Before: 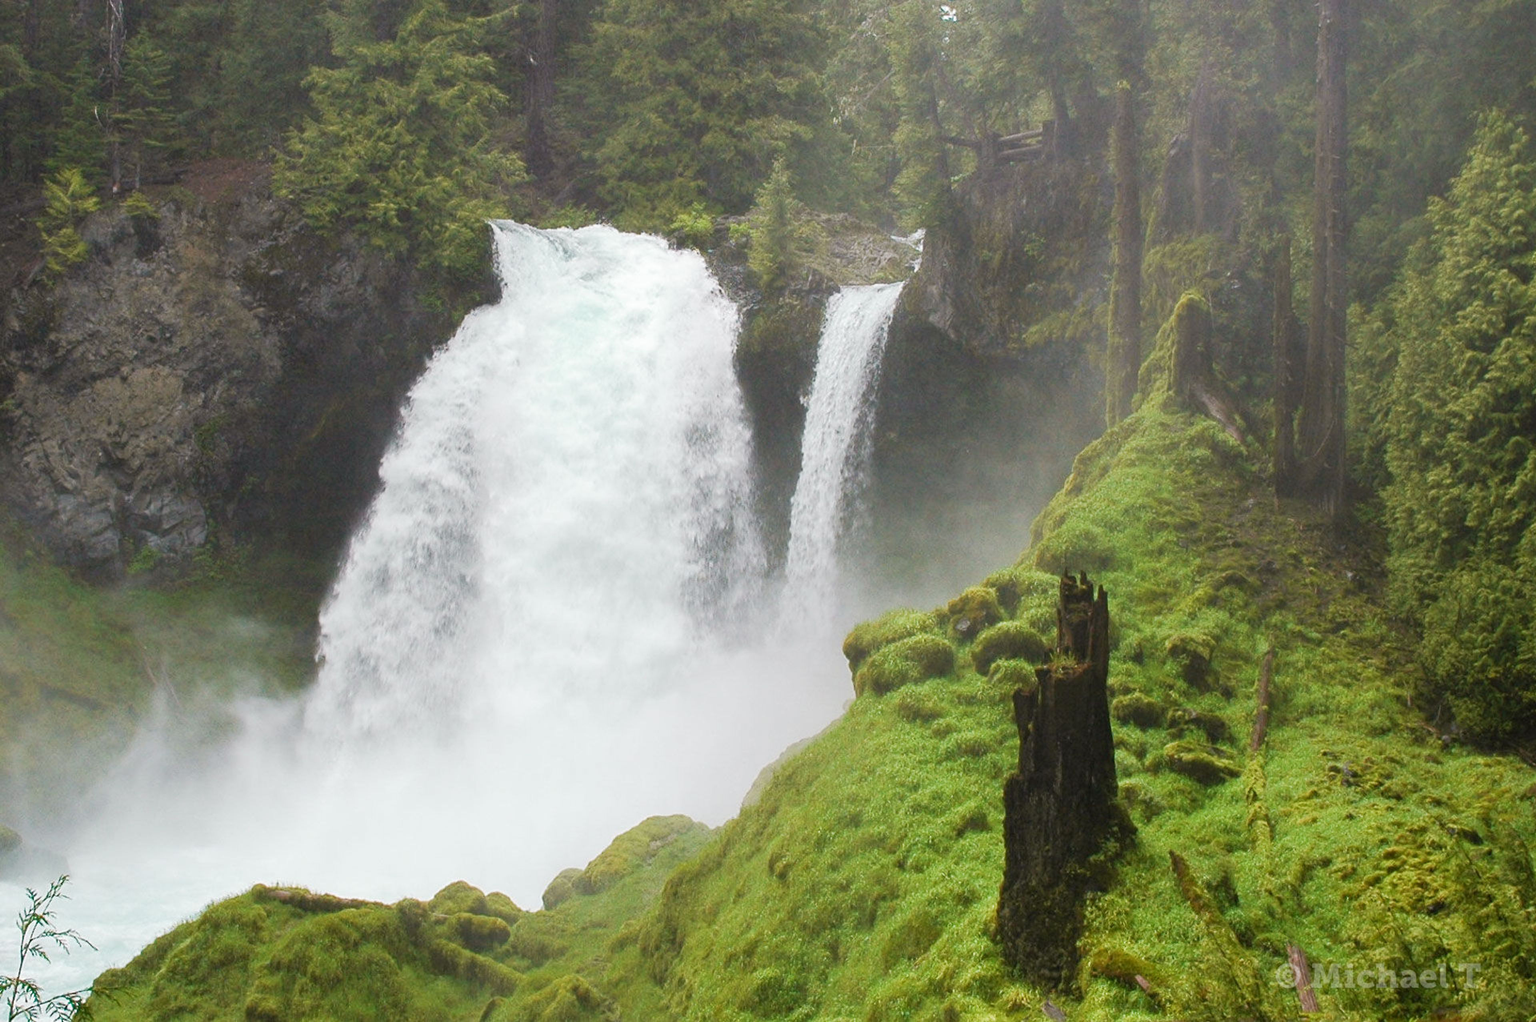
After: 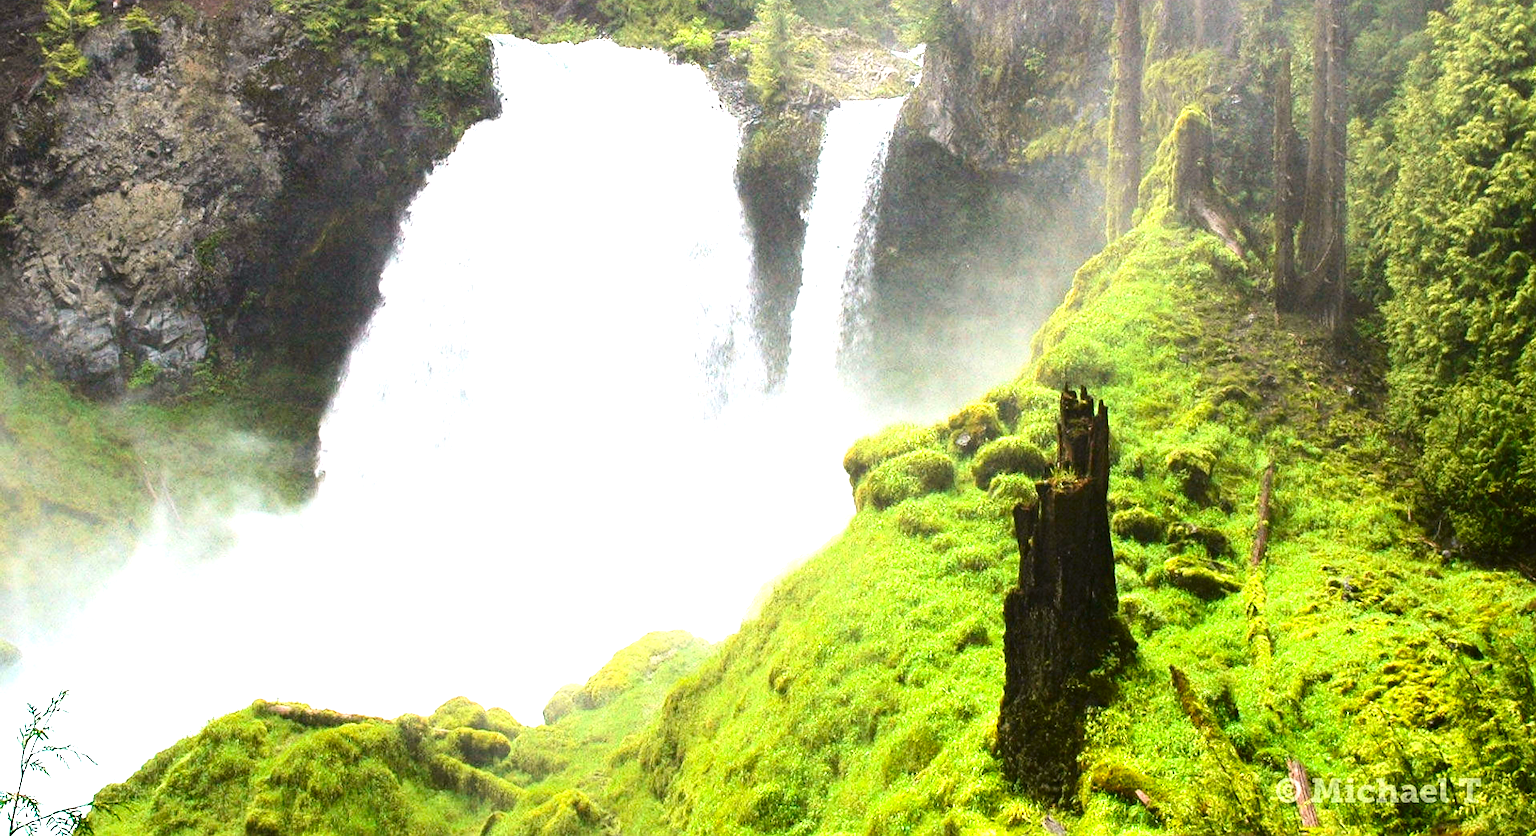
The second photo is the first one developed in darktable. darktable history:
crop and rotate: top 18.135%
sharpen: on, module defaults
exposure: black level correction 0, exposure 1.39 EV, compensate exposure bias true, compensate highlight preservation false
contrast brightness saturation: contrast 0.224, brightness -0.181, saturation 0.236
